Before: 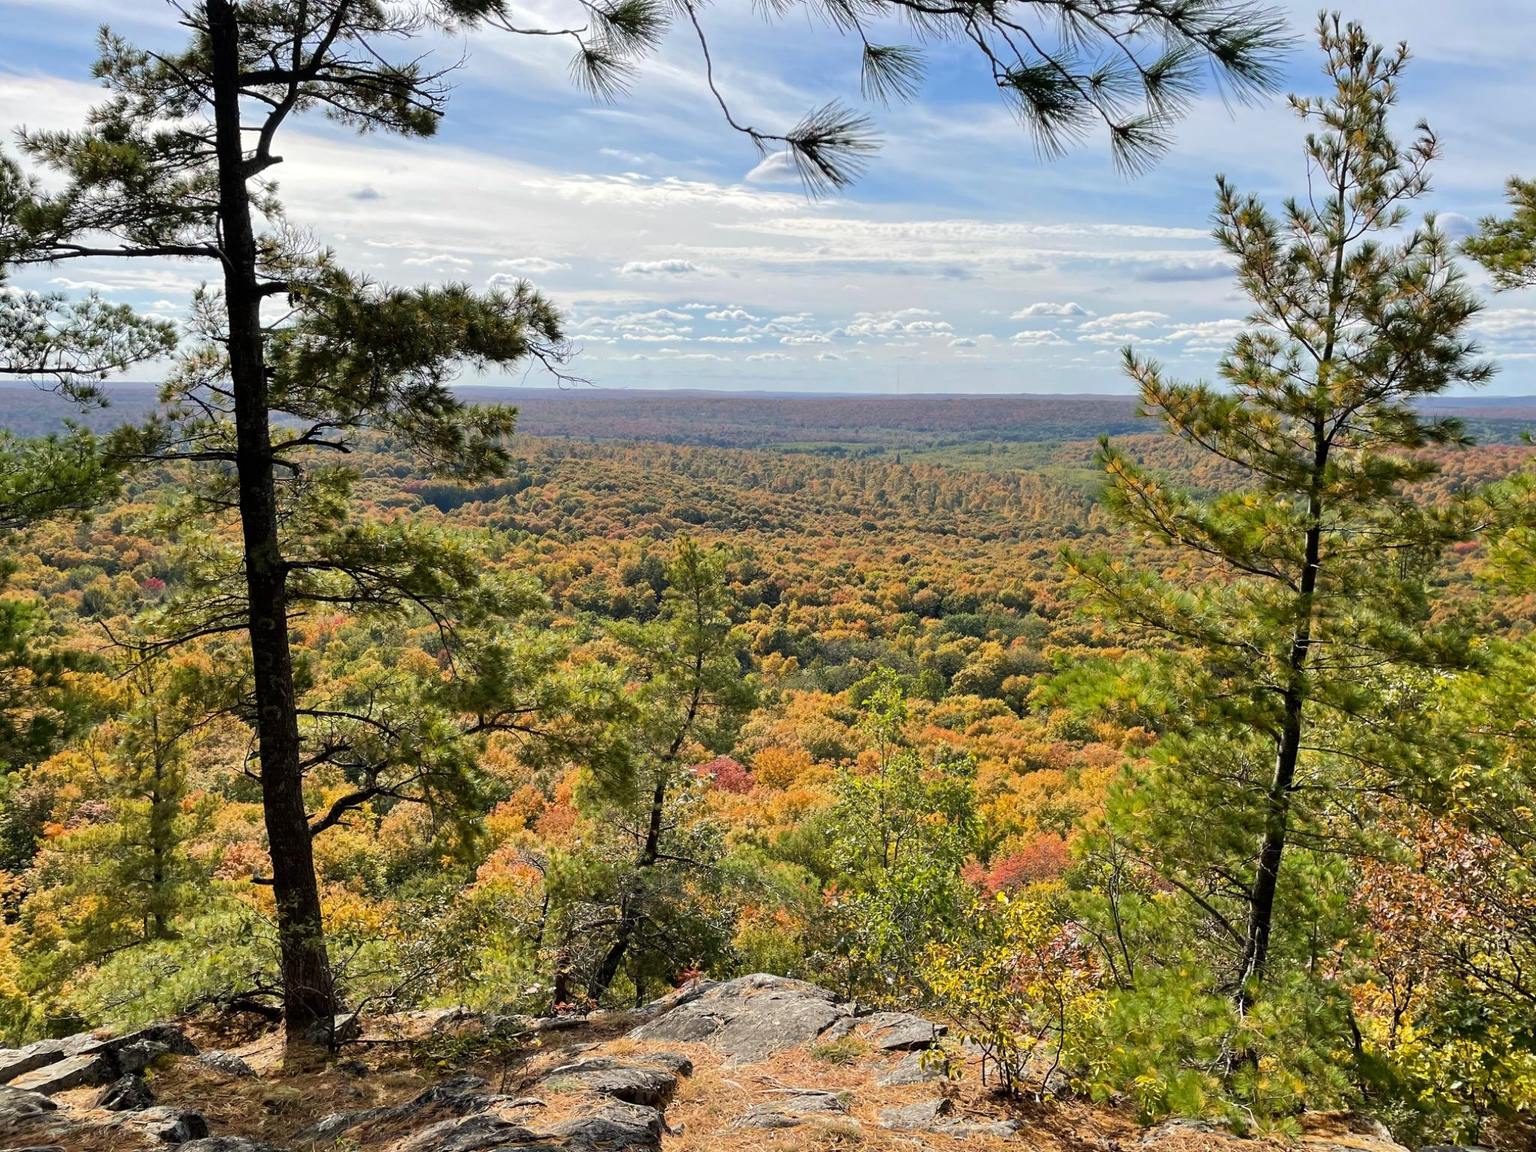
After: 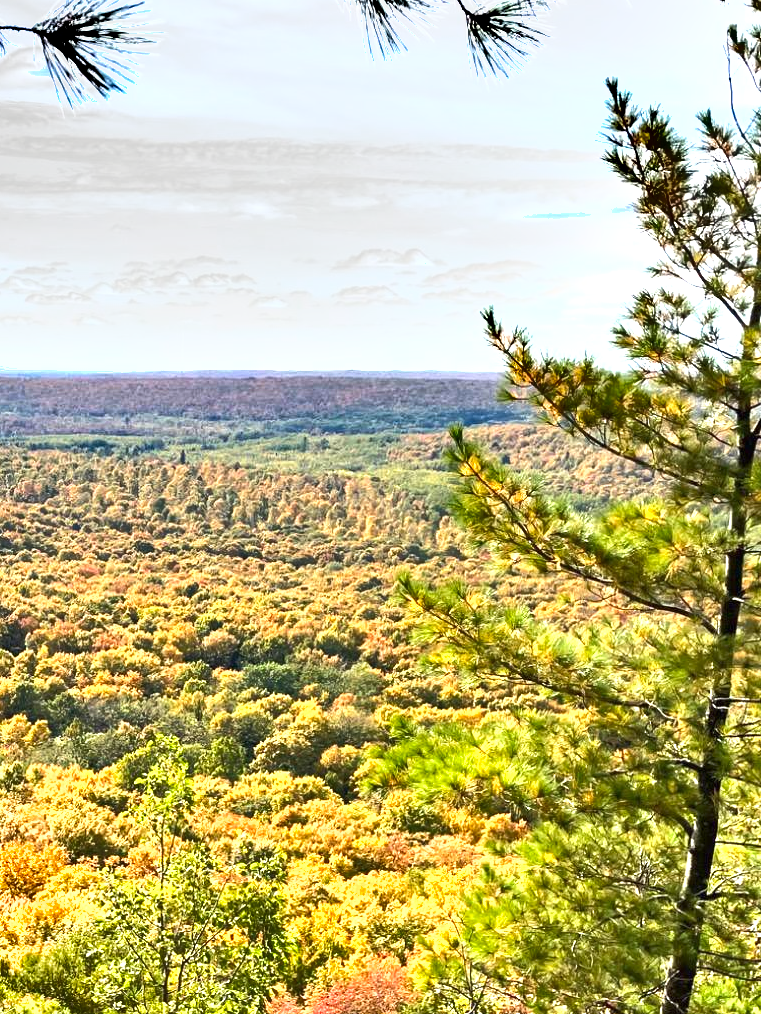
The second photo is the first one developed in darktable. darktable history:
crop and rotate: left 49.598%, top 10.098%, right 13.199%, bottom 23.867%
exposure: black level correction 0, exposure 1.459 EV, compensate exposure bias true, compensate highlight preservation false
shadows and highlights: shadows 43.66, white point adjustment -1.38, soften with gaussian
tone equalizer: smoothing diameter 24.88%, edges refinement/feathering 13.34, preserve details guided filter
